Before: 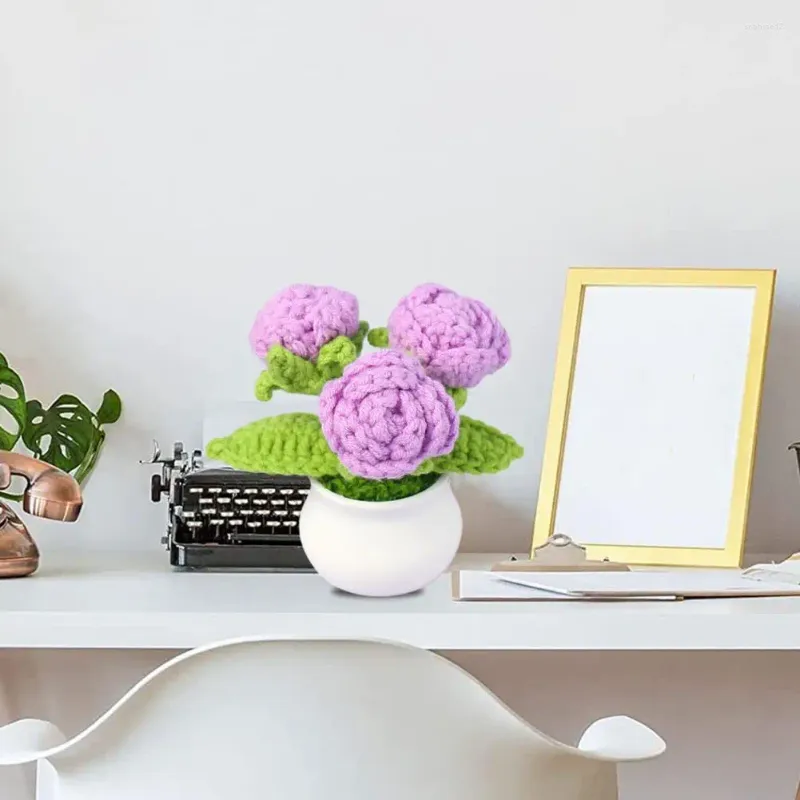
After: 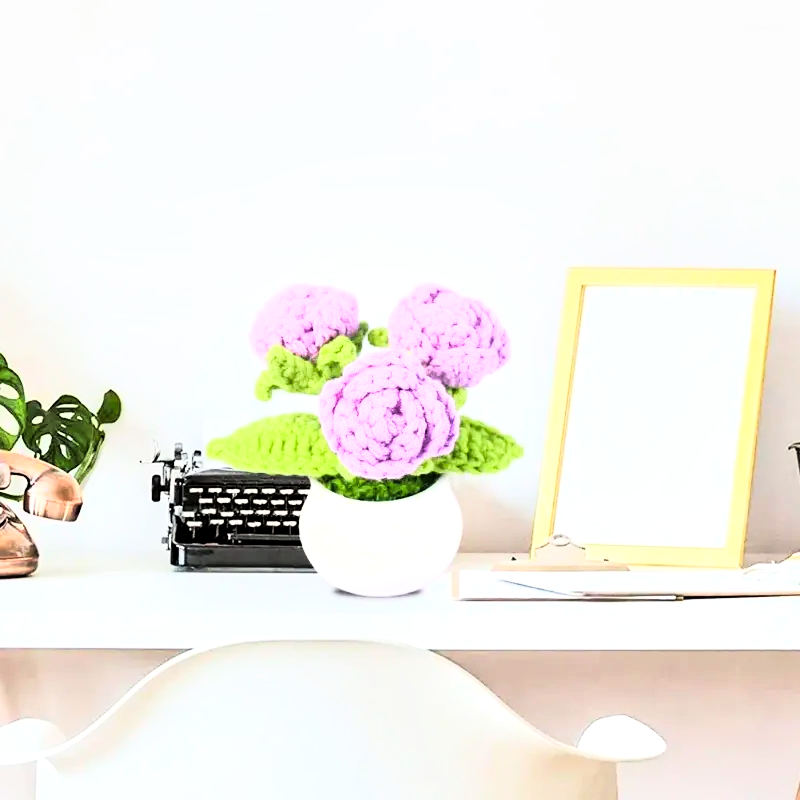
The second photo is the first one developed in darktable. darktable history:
rgb curve: curves: ch0 [(0, 0) (0.21, 0.15) (0.24, 0.21) (0.5, 0.75) (0.75, 0.96) (0.89, 0.99) (1, 1)]; ch1 [(0, 0.02) (0.21, 0.13) (0.25, 0.2) (0.5, 0.67) (0.75, 0.9) (0.89, 0.97) (1, 1)]; ch2 [(0, 0.02) (0.21, 0.13) (0.25, 0.2) (0.5, 0.67) (0.75, 0.9) (0.89, 0.97) (1, 1)], compensate middle gray true
local contrast: mode bilateral grid, contrast 25, coarseness 60, detail 151%, midtone range 0.2
